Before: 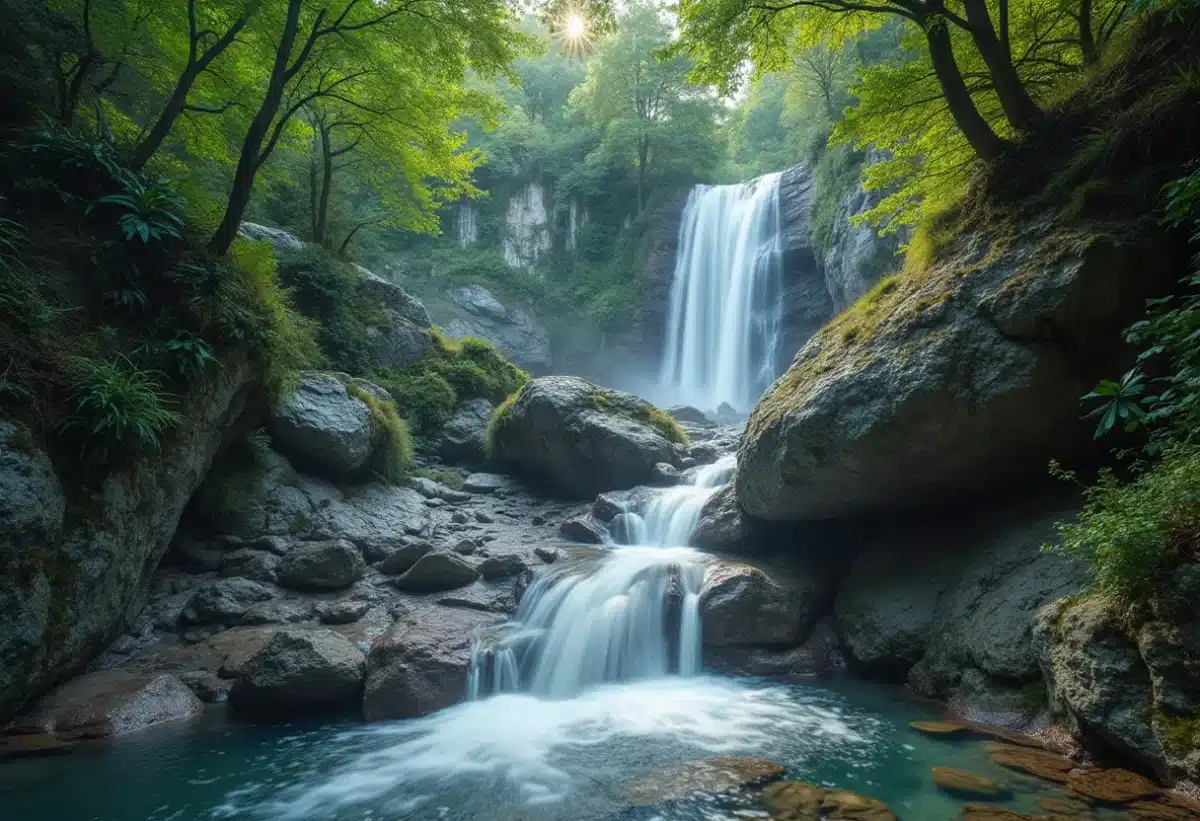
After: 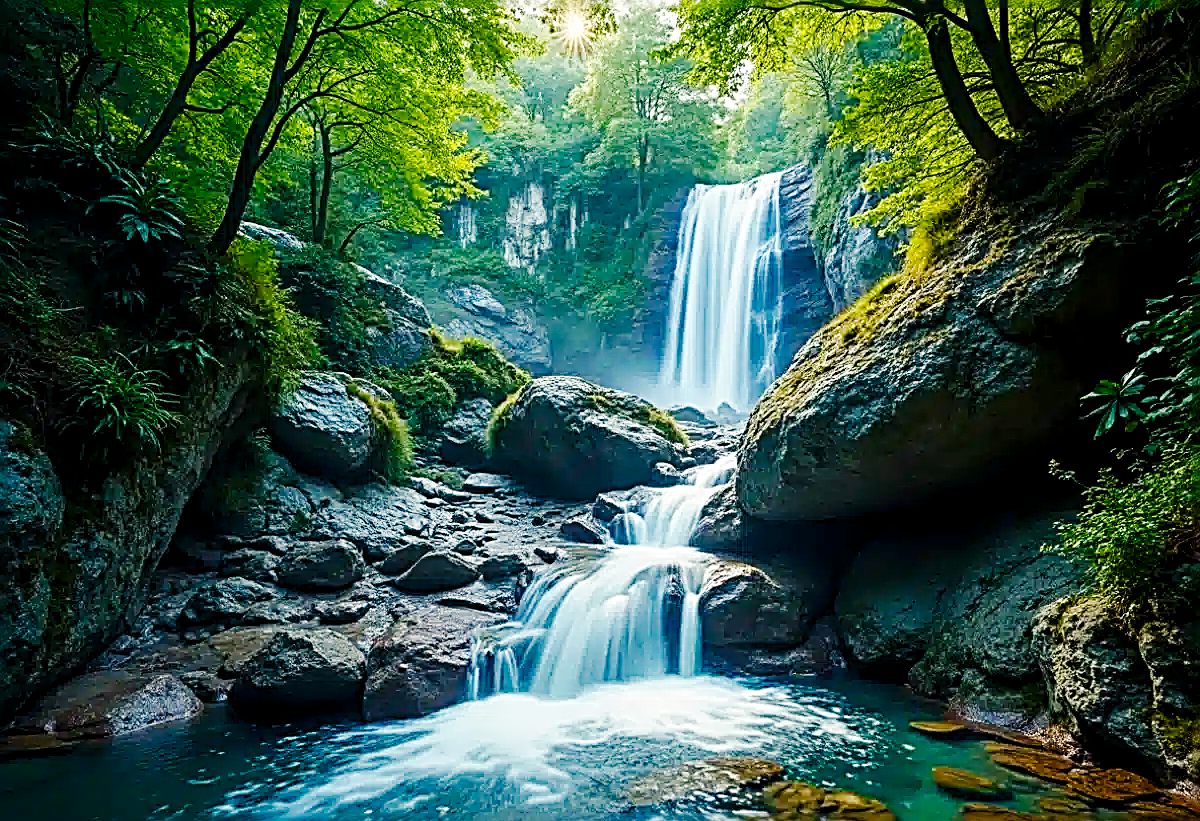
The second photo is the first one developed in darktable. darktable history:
tone equalizer: on, module defaults
base curve: curves: ch0 [(0, 0) (0.032, 0.025) (0.121, 0.166) (0.206, 0.329) (0.605, 0.79) (1, 1)], preserve colors none
sharpen: radius 3.158, amount 1.731
color balance rgb: shadows lift › chroma 1%, shadows lift › hue 240.84°, highlights gain › chroma 2%, highlights gain › hue 73.2°, global offset › luminance -0.5%, perceptual saturation grading › global saturation 20%, perceptual saturation grading › highlights -25%, perceptual saturation grading › shadows 50%, global vibrance 25.26%
